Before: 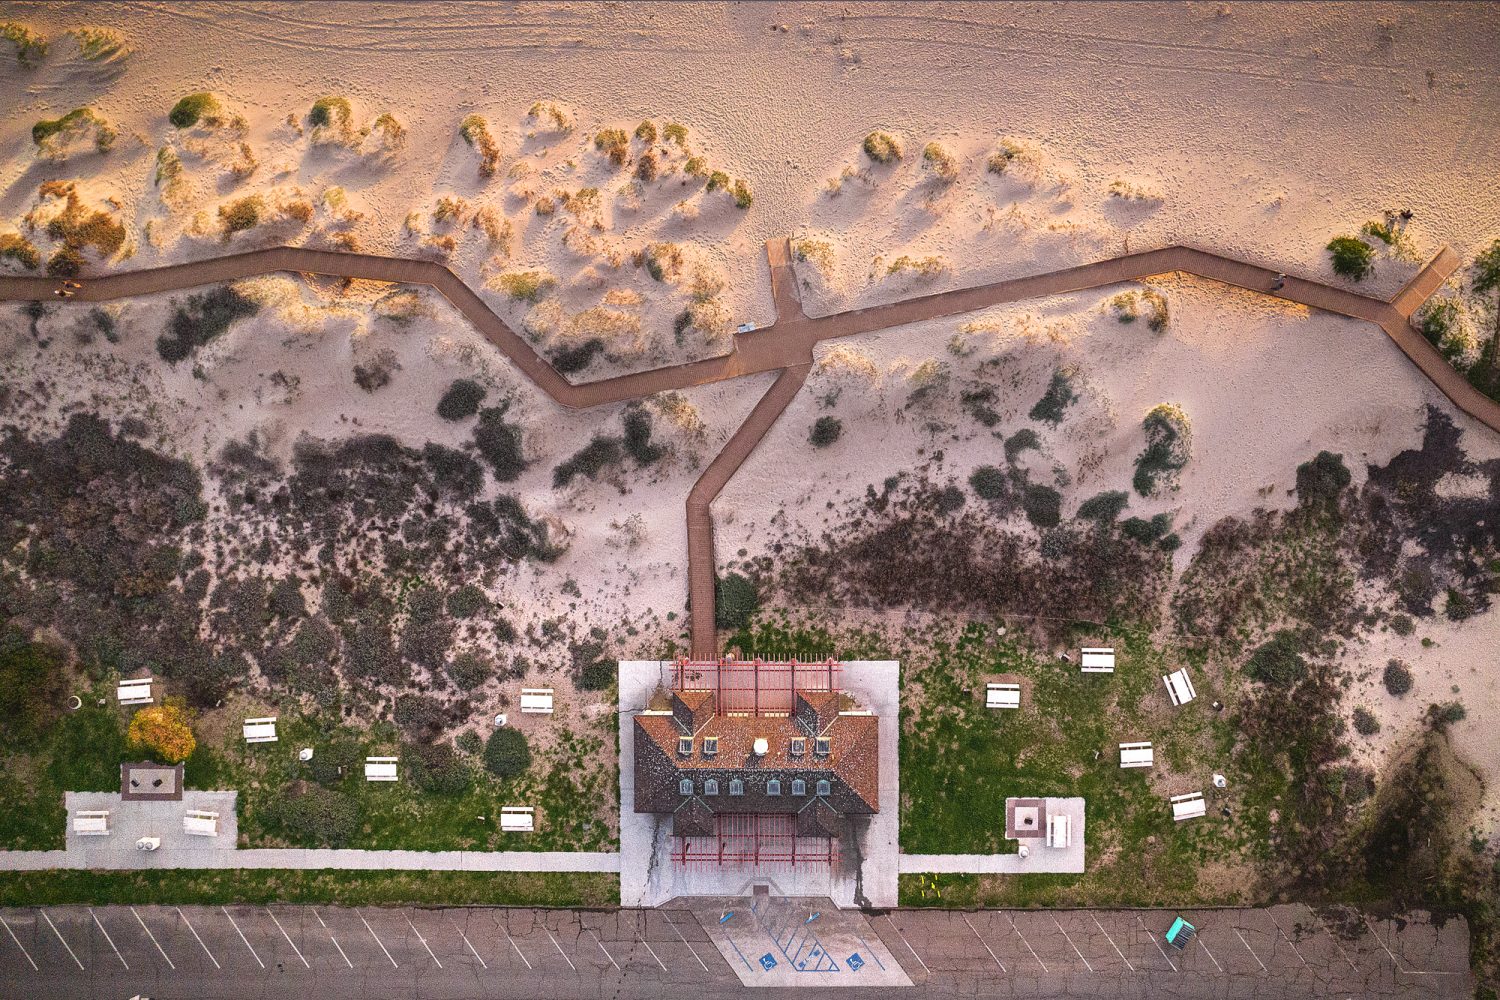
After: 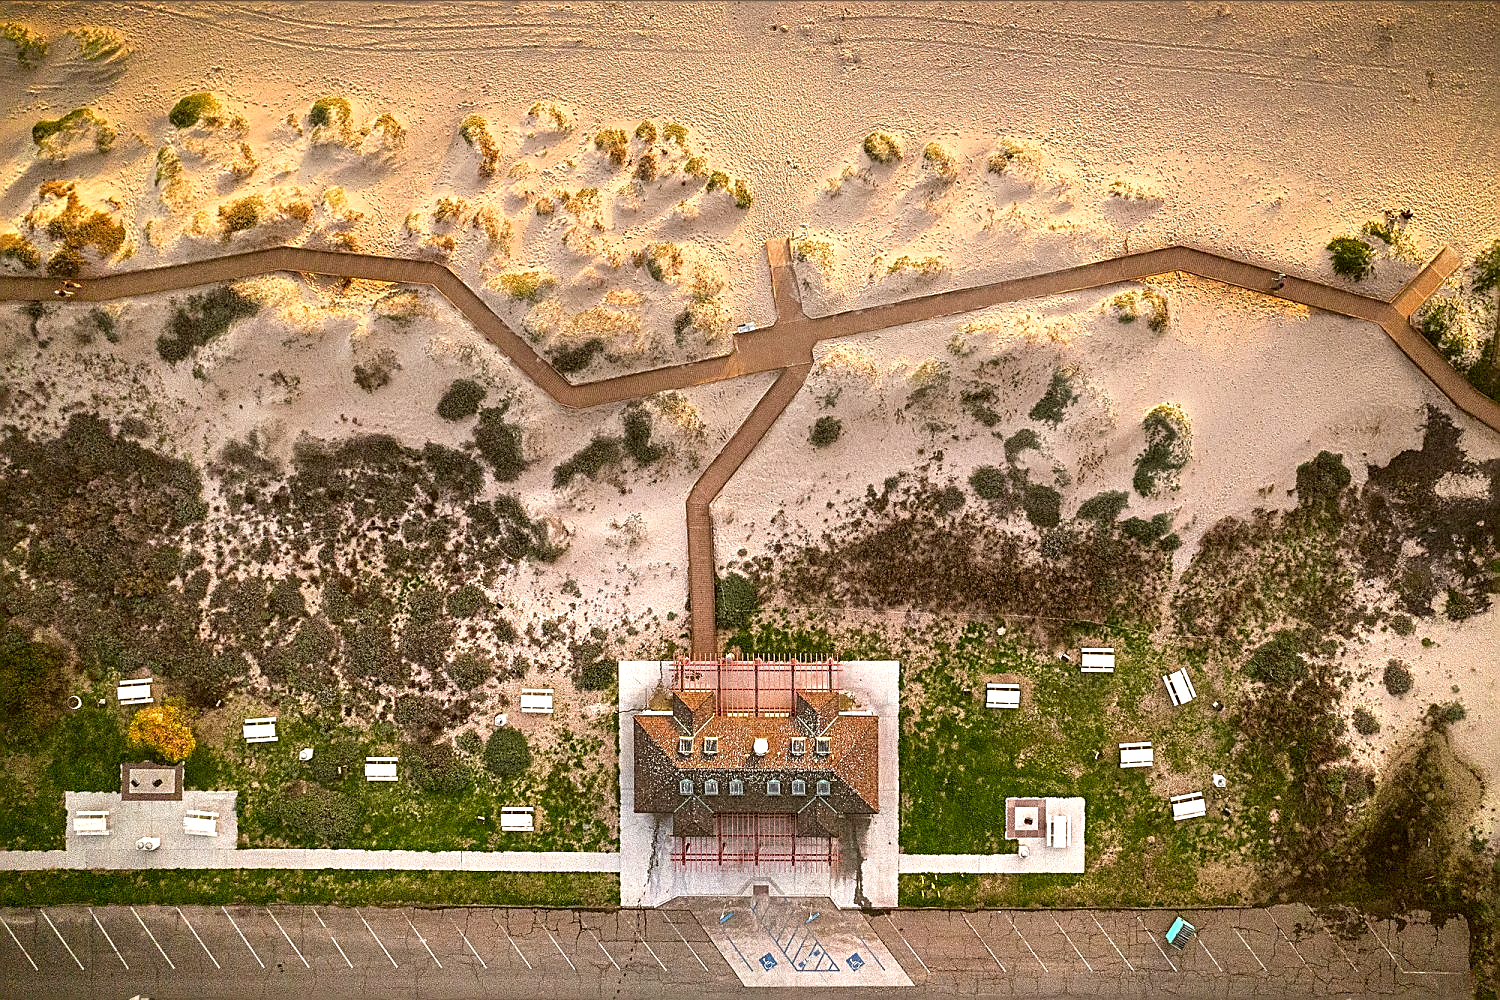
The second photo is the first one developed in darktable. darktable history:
color correction: highlights a* -1.28, highlights b* 10.01, shadows a* 0.724, shadows b* 18.73
sharpen: amount 0.747
exposure: black level correction 0.003, exposure 0.382 EV, compensate exposure bias true, compensate highlight preservation false
